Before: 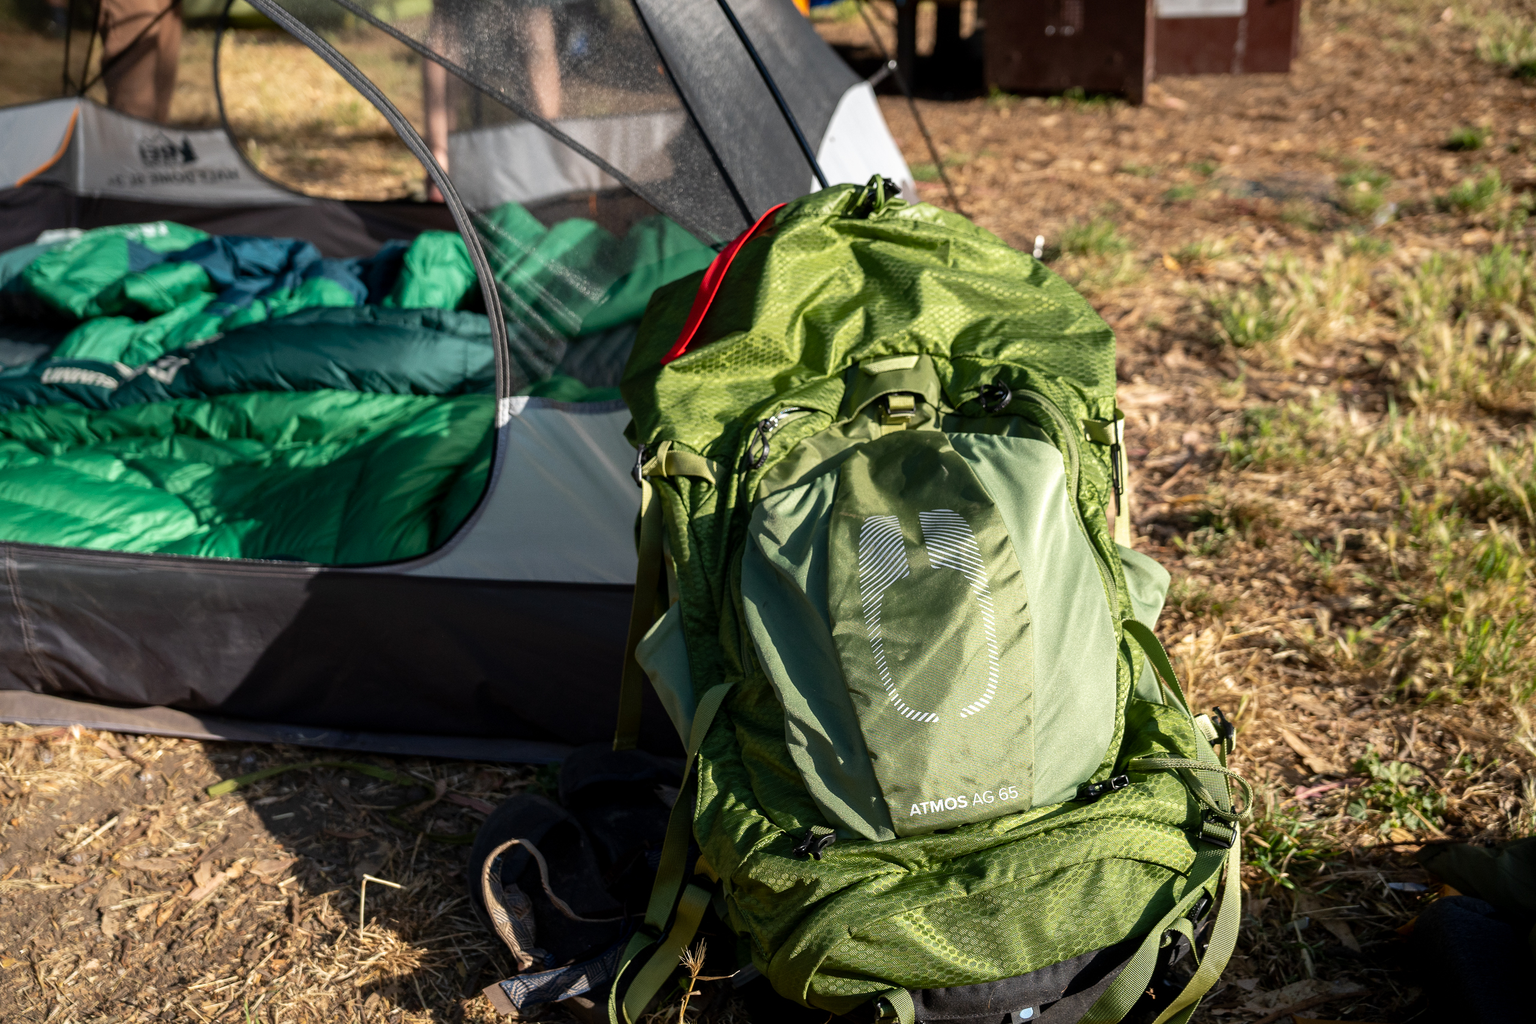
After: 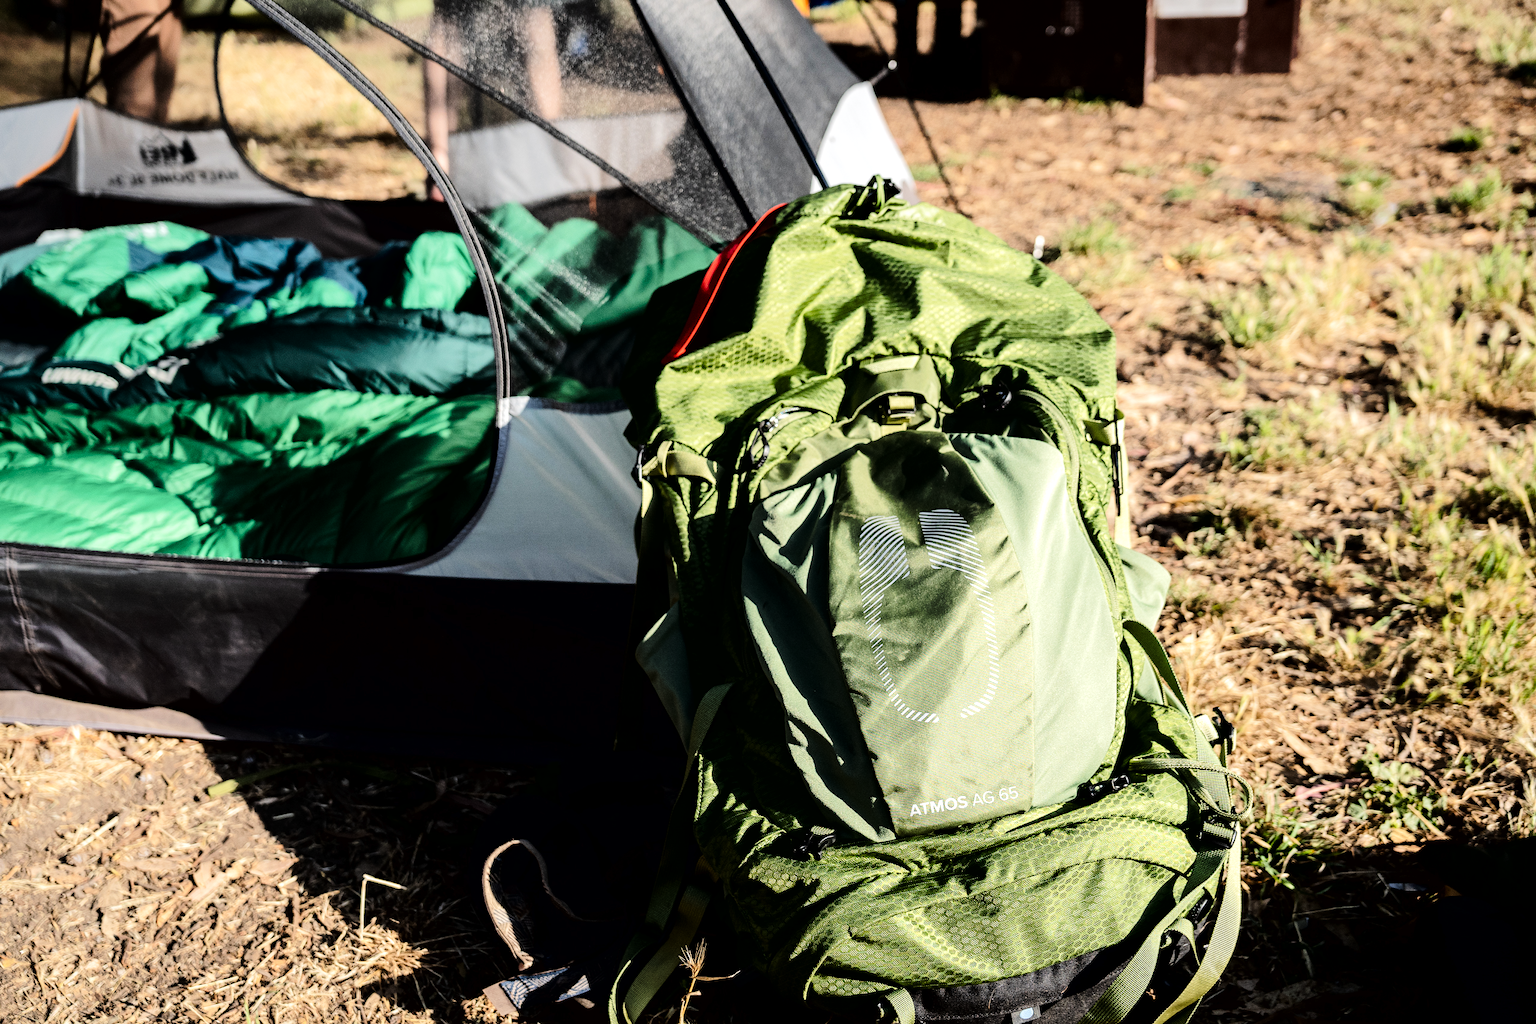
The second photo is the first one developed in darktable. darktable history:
exposure: black level correction 0.01, exposure 0.007 EV, compensate highlight preservation false
contrast brightness saturation: contrast 0.097, saturation -0.375
tone curve: curves: ch0 [(0, 0) (0.003, 0.006) (0.011, 0.007) (0.025, 0.01) (0.044, 0.015) (0.069, 0.023) (0.1, 0.031) (0.136, 0.045) (0.177, 0.066) (0.224, 0.098) (0.277, 0.139) (0.335, 0.194) (0.399, 0.254) (0.468, 0.346) (0.543, 0.45) (0.623, 0.56) (0.709, 0.667) (0.801, 0.78) (0.898, 0.891) (1, 1)], preserve colors none
tone equalizer: -7 EV 0.143 EV, -6 EV 0.56 EV, -5 EV 1.14 EV, -4 EV 1.37 EV, -3 EV 1.13 EV, -2 EV 0.6 EV, -1 EV 0.163 EV, edges refinement/feathering 500, mask exposure compensation -1.57 EV, preserve details no
